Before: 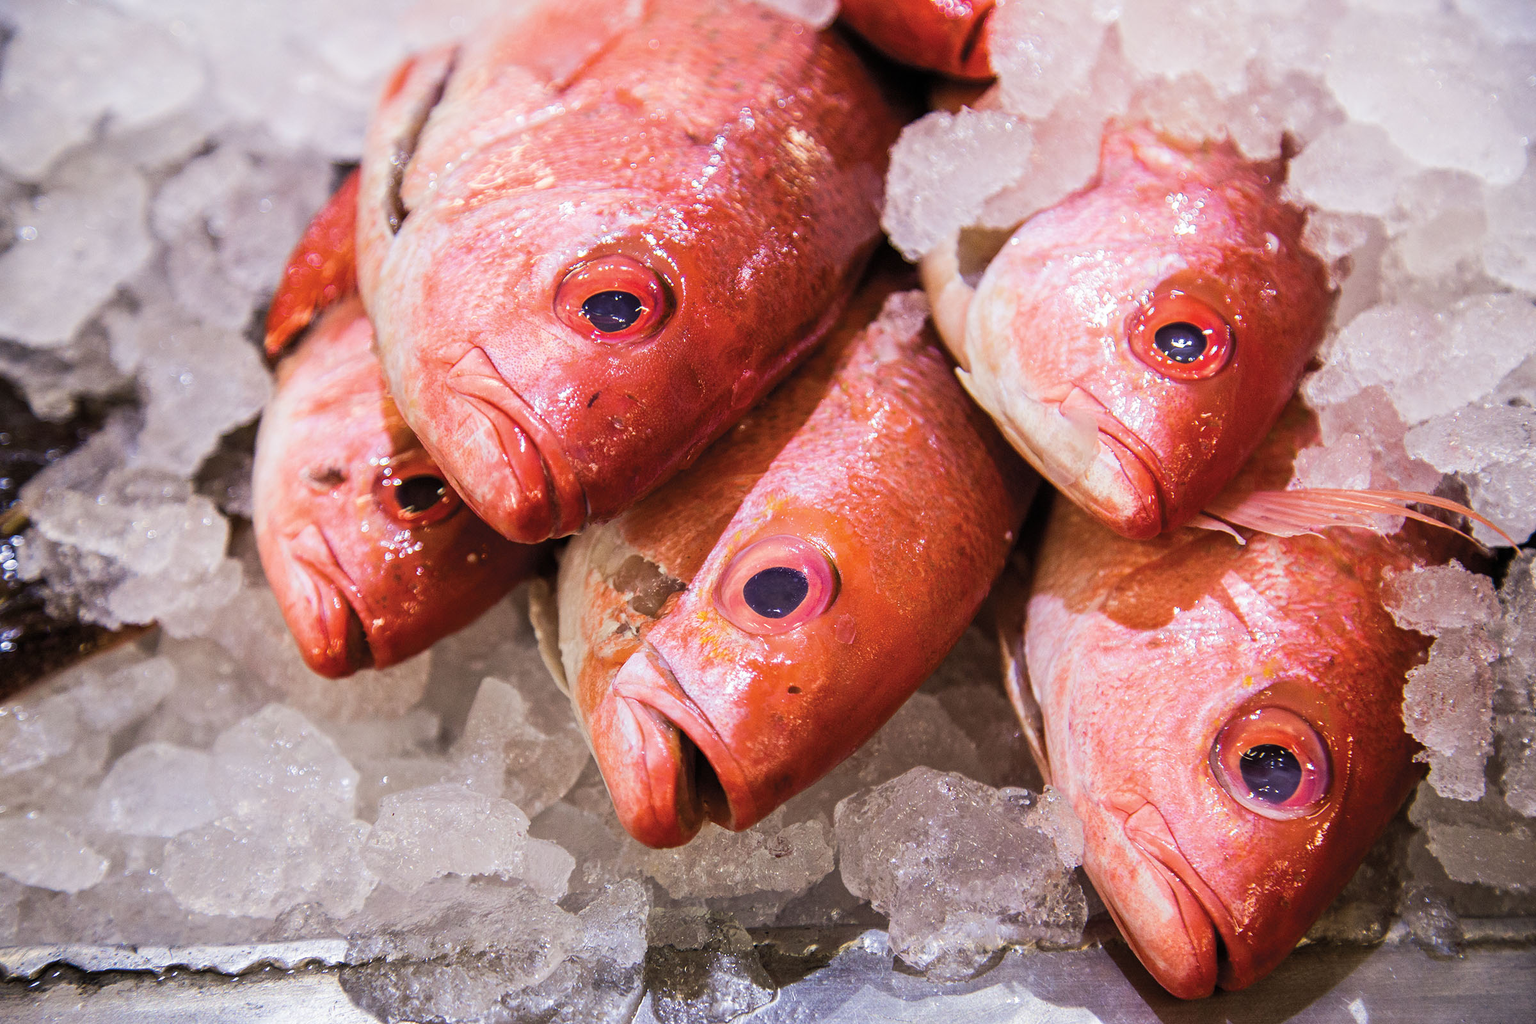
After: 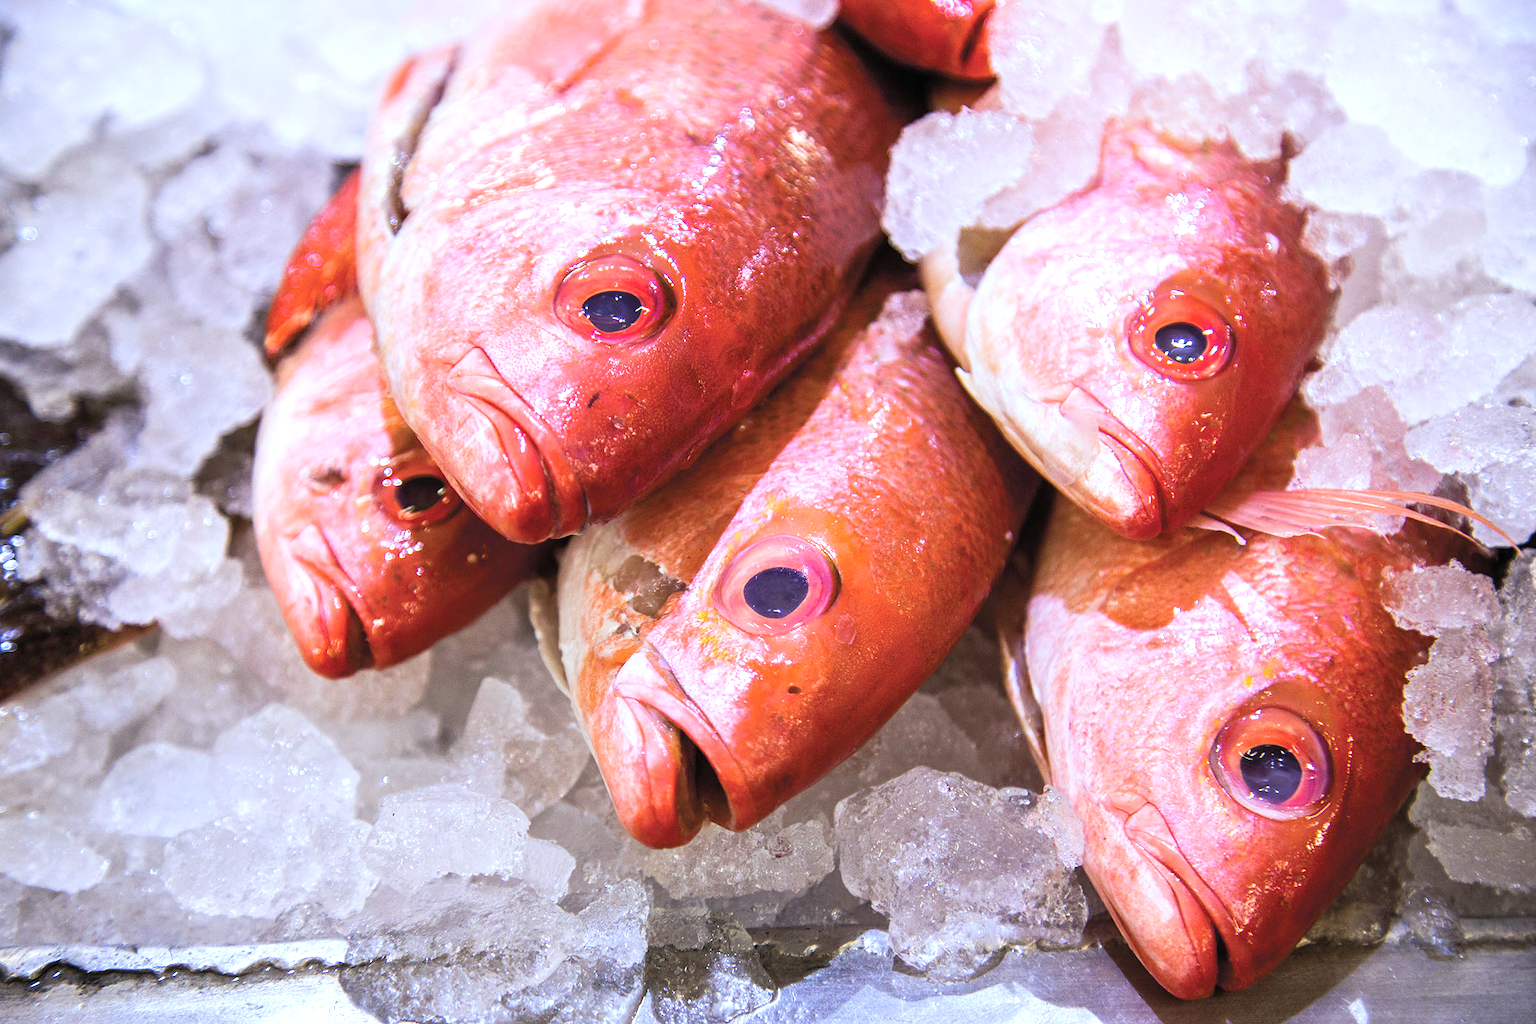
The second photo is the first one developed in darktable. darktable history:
exposure: black level correction 0, exposure 0.5 EV, compensate highlight preservation false
tone equalizer: on, module defaults
white balance: red 0.924, blue 1.095
levels: levels [0, 0.478, 1]
